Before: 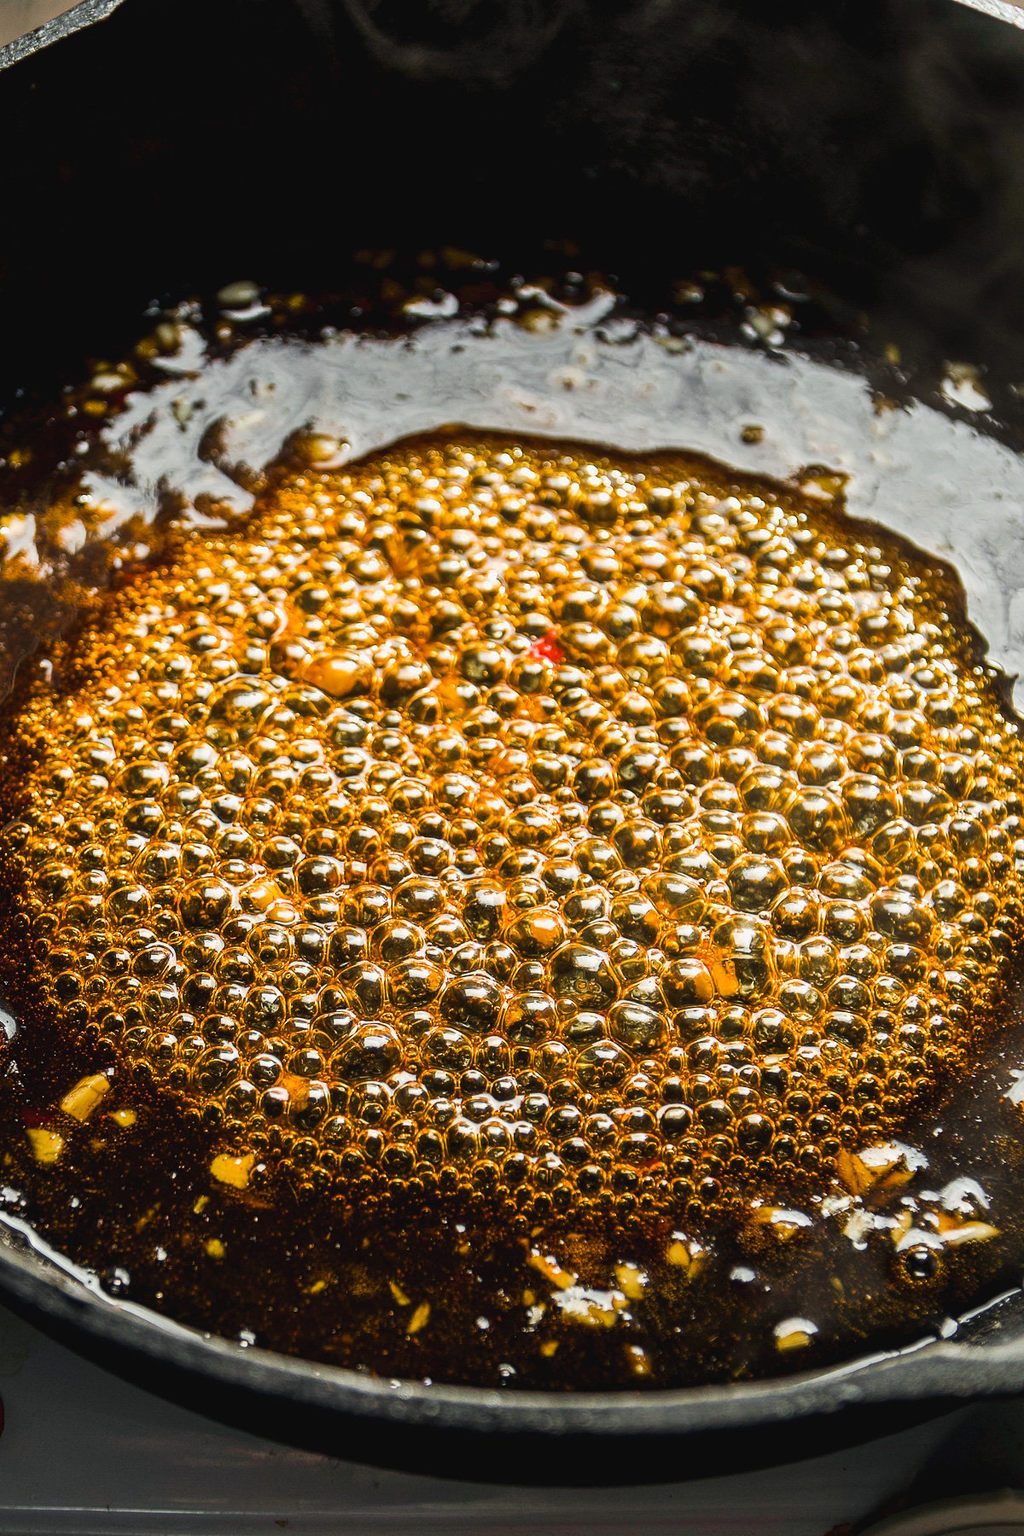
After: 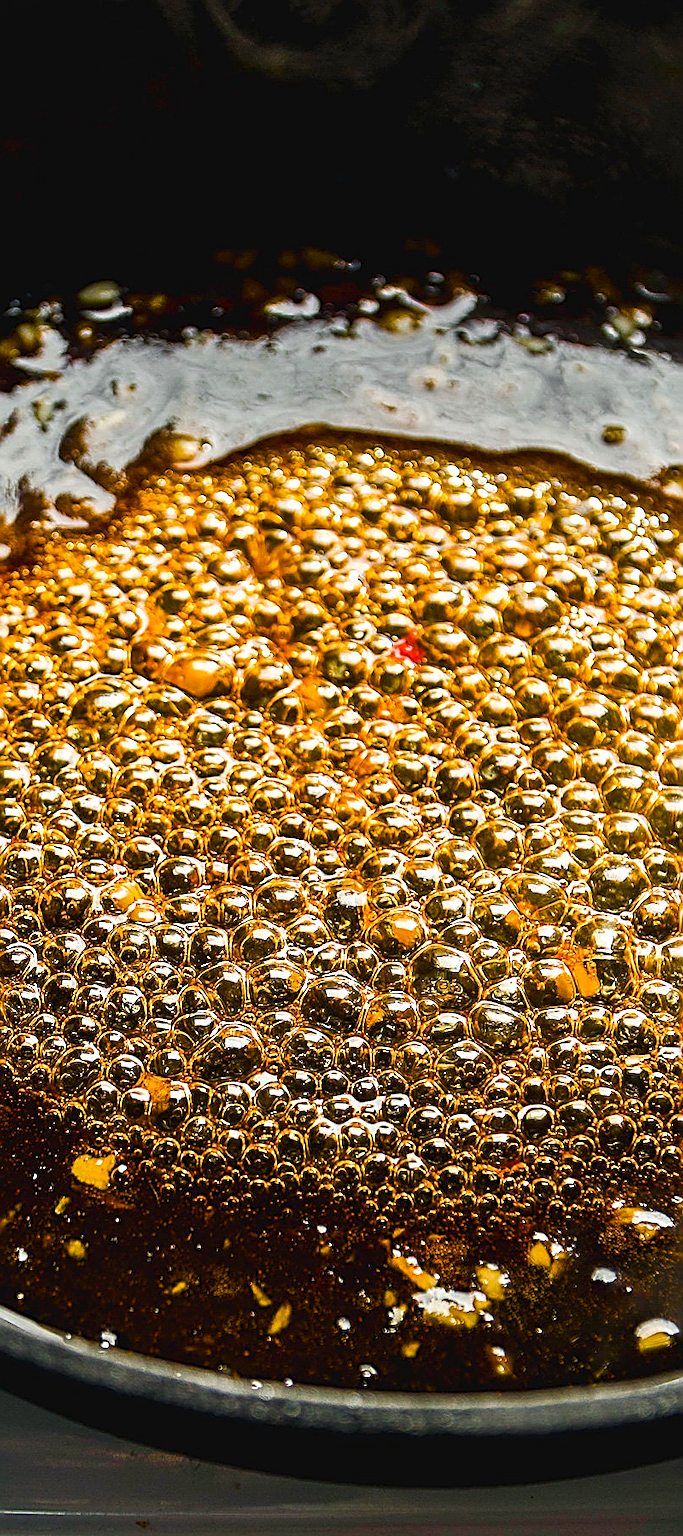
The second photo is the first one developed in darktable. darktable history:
crop and rotate: left 13.656%, right 19.533%
sharpen: amount 1.016
color balance rgb: shadows lift › chroma 0.863%, shadows lift › hue 112.06°, linear chroma grading › global chroma 9.41%, perceptual saturation grading › global saturation 39.052%, perceptual saturation grading › highlights -50.064%, perceptual saturation grading › shadows 30.209%, perceptual brilliance grading › global brilliance 2.778%, global vibrance 9.707%
